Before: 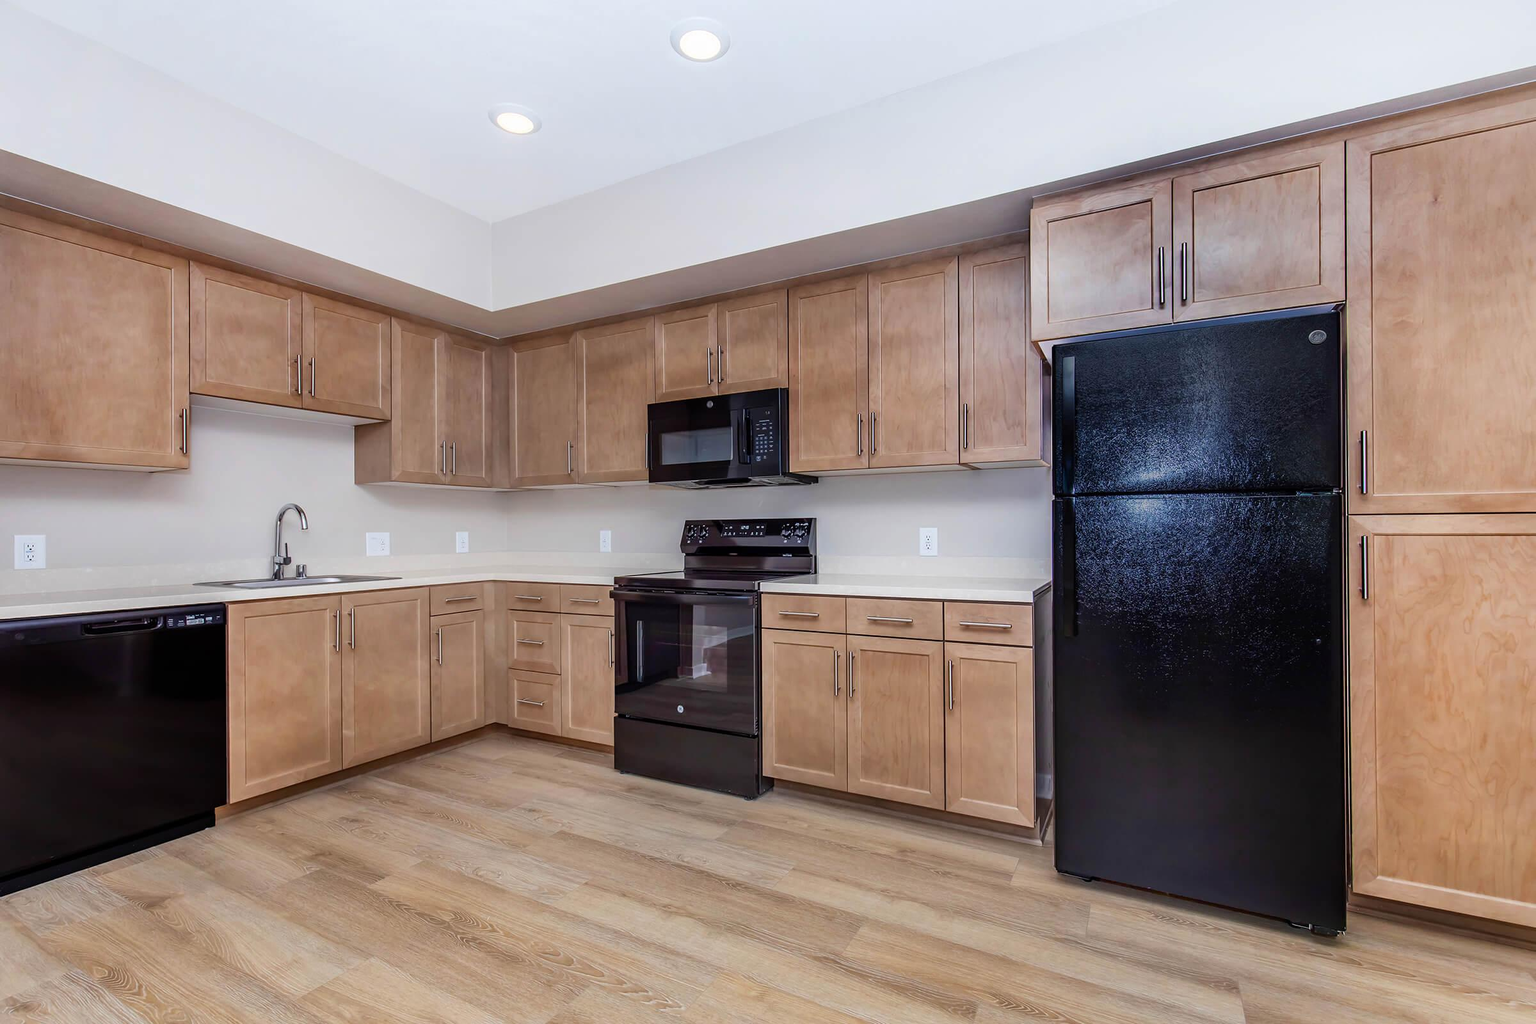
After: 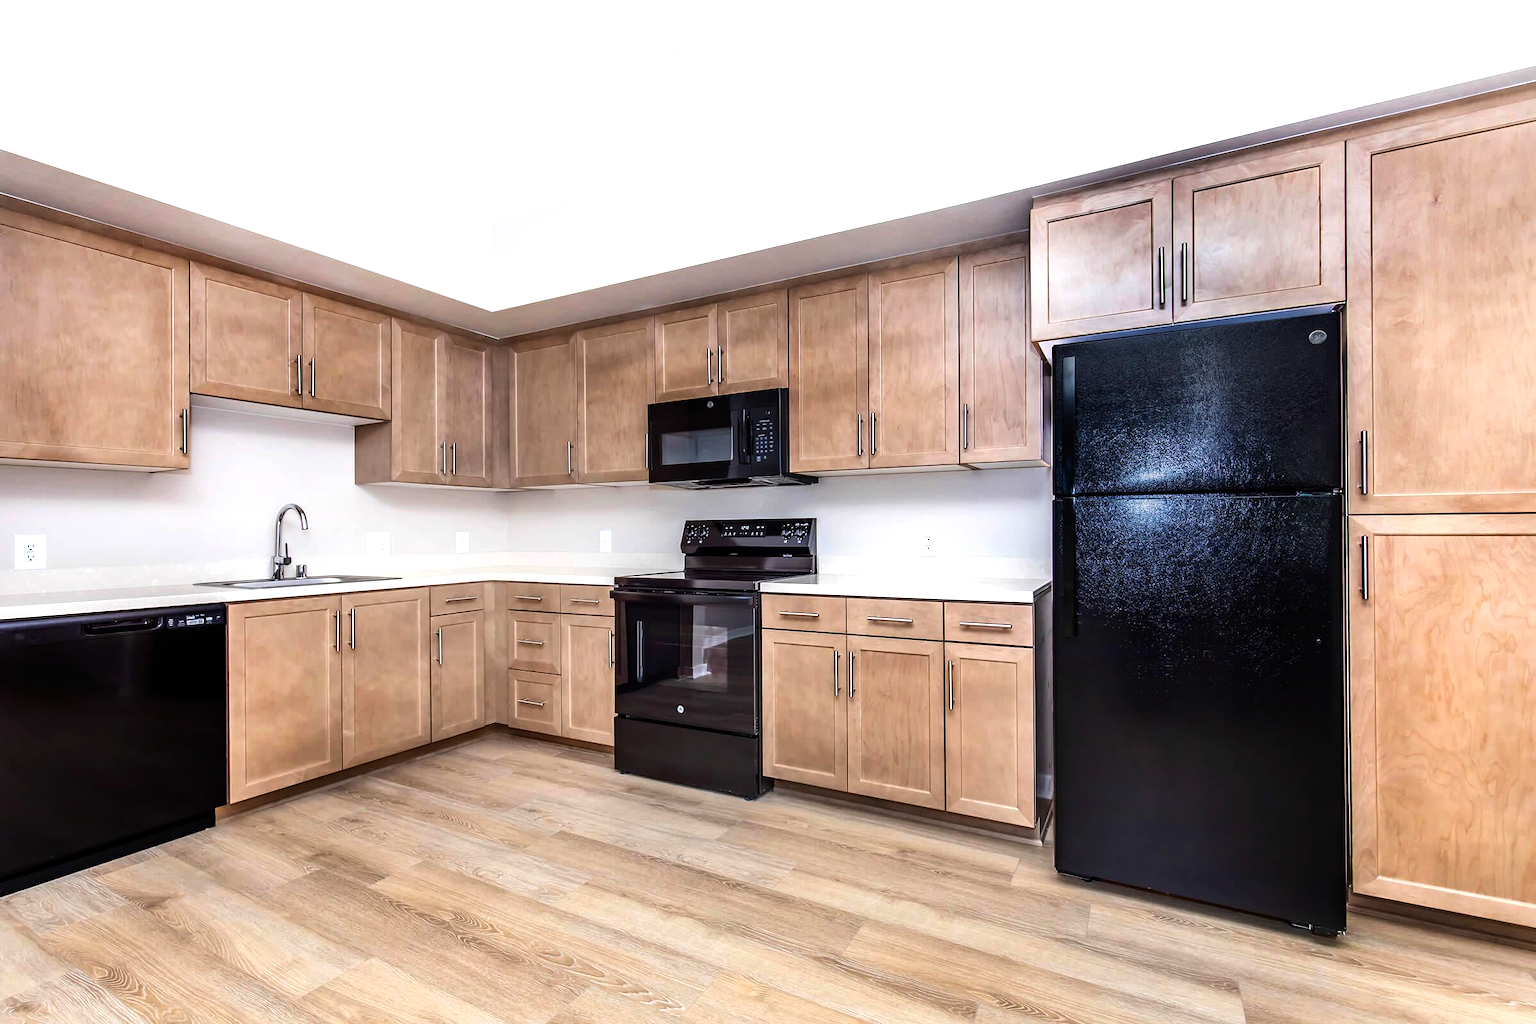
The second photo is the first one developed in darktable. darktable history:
exposure: exposure 0.167 EV, compensate highlight preservation false
tone equalizer: -8 EV -0.719 EV, -7 EV -0.669 EV, -6 EV -0.619 EV, -5 EV -0.372 EV, -3 EV 0.384 EV, -2 EV 0.6 EV, -1 EV 0.683 EV, +0 EV 0.739 EV, edges refinement/feathering 500, mask exposure compensation -1.57 EV, preserve details no
